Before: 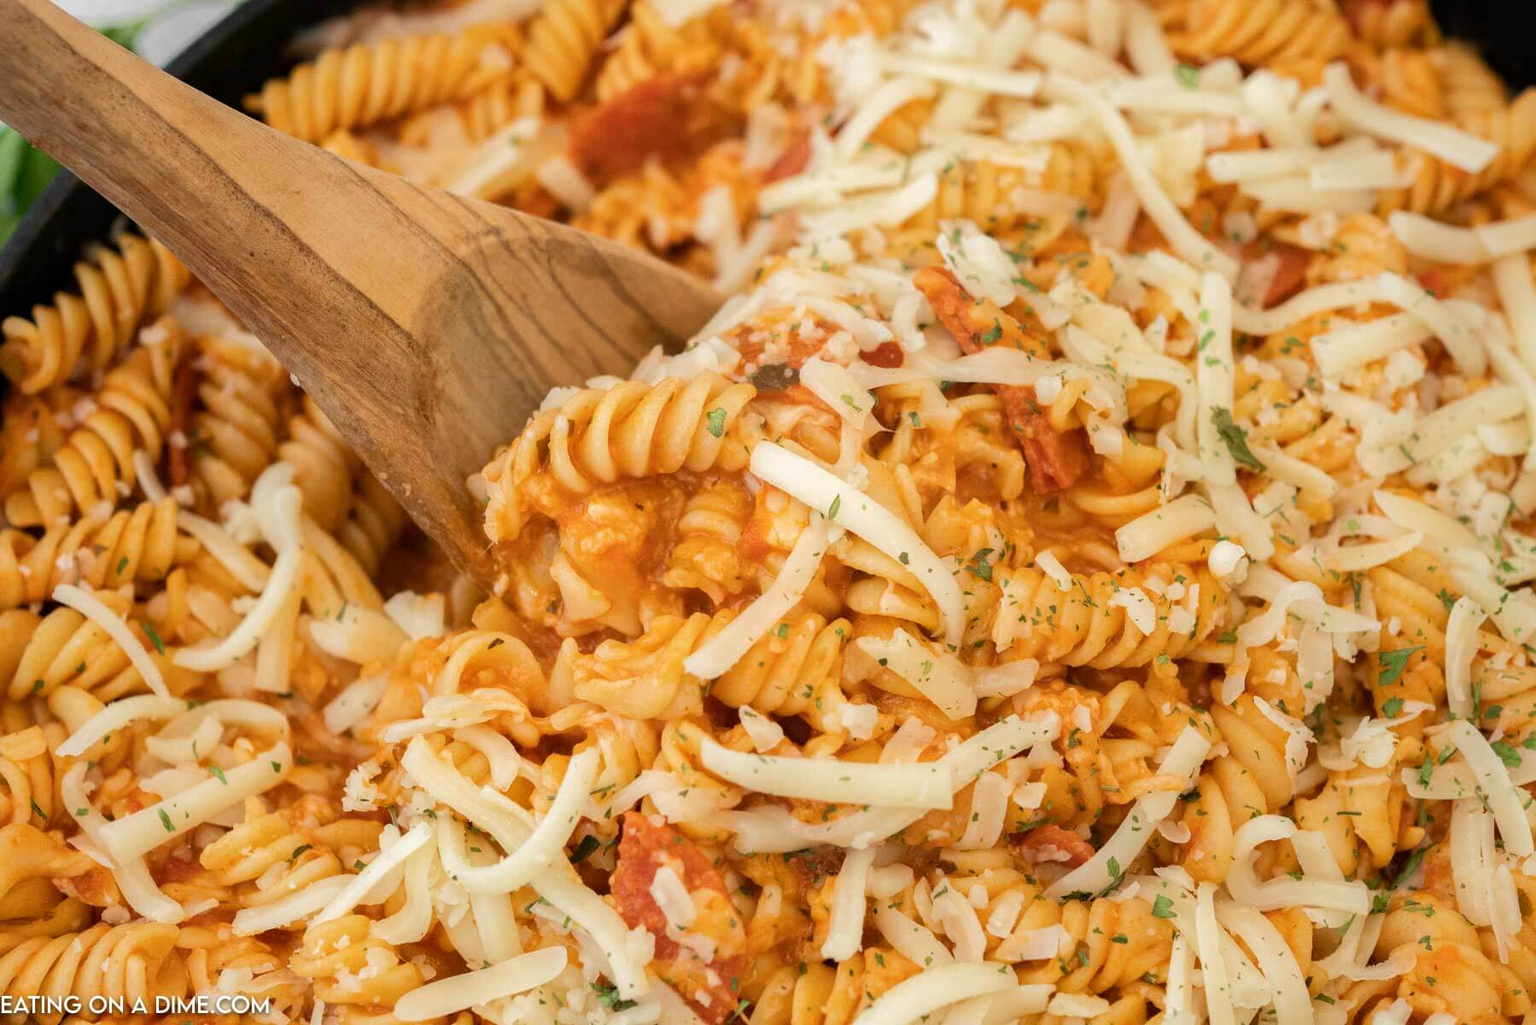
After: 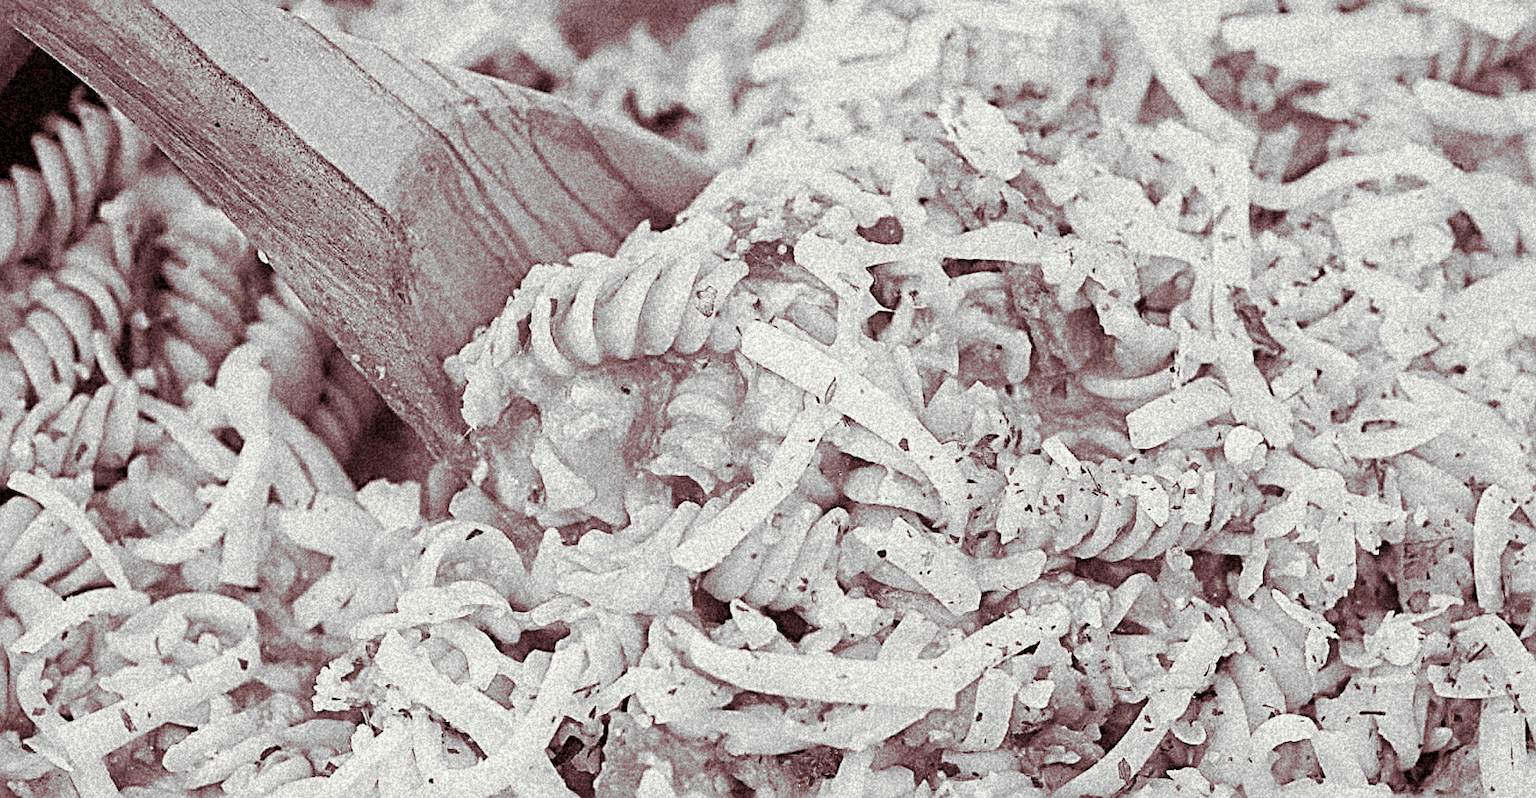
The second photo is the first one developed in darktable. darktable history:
color correction: highlights b* 3
crop and rotate: left 2.991%, top 13.302%, right 1.981%, bottom 12.636%
sharpen: radius 3.158, amount 1.731
split-toning: on, module defaults
grain: coarseness 46.9 ISO, strength 50.21%, mid-tones bias 0%
monochrome: a 30.25, b 92.03
base curve: curves: ch0 [(0, 0) (0.088, 0.125) (0.176, 0.251) (0.354, 0.501) (0.613, 0.749) (1, 0.877)], preserve colors none
